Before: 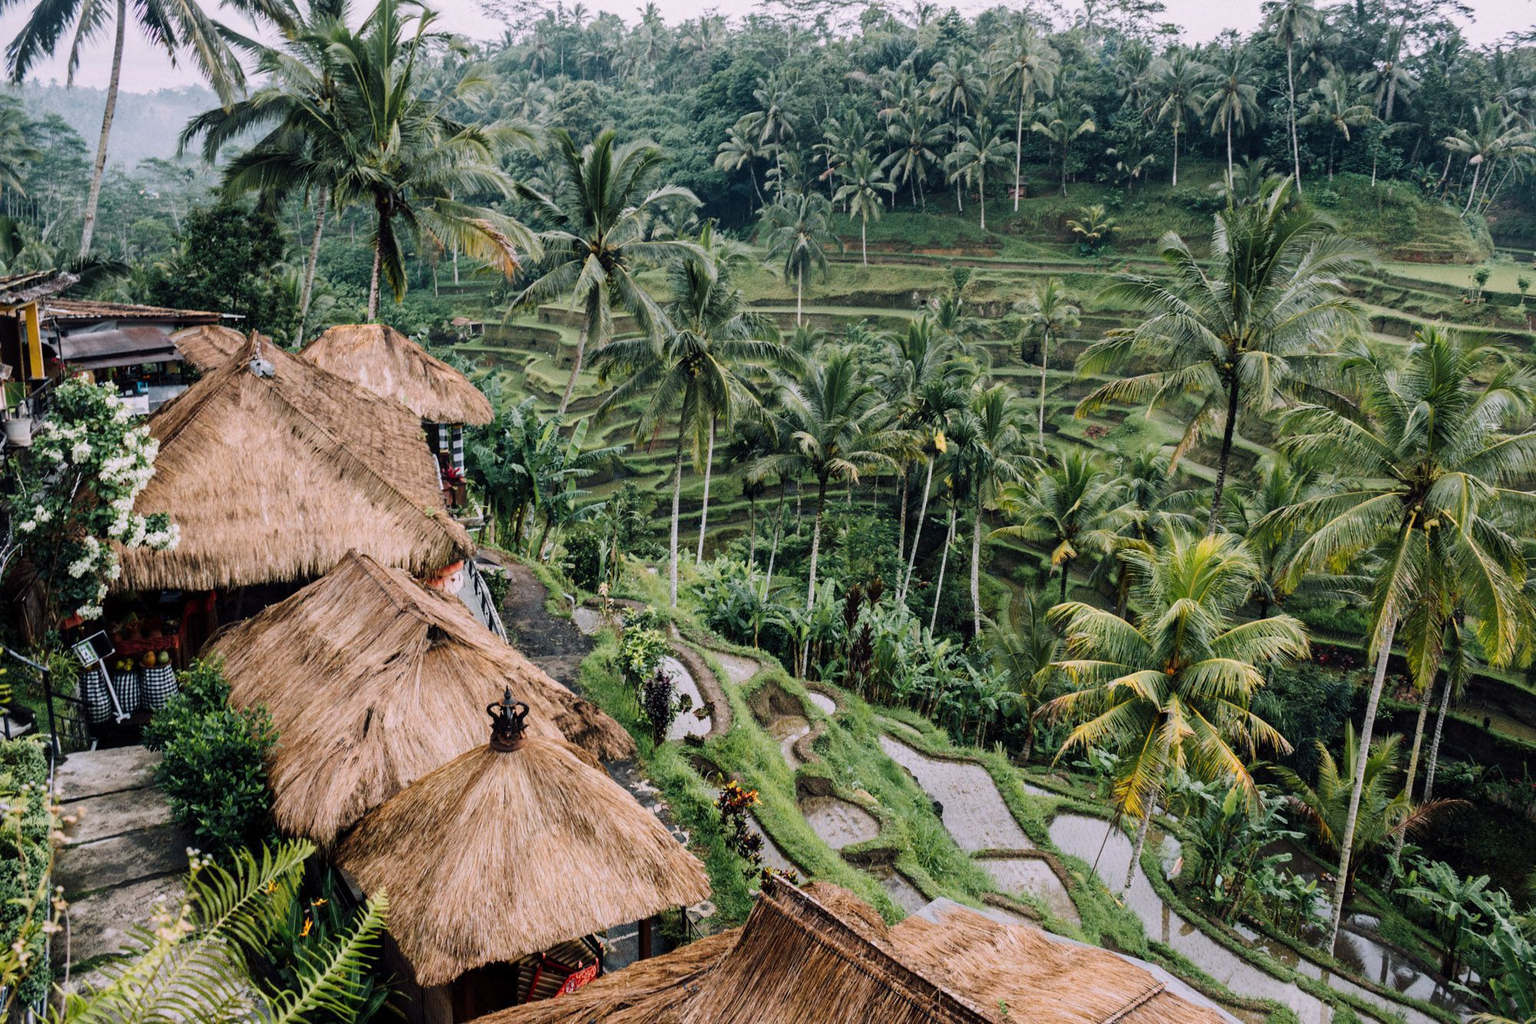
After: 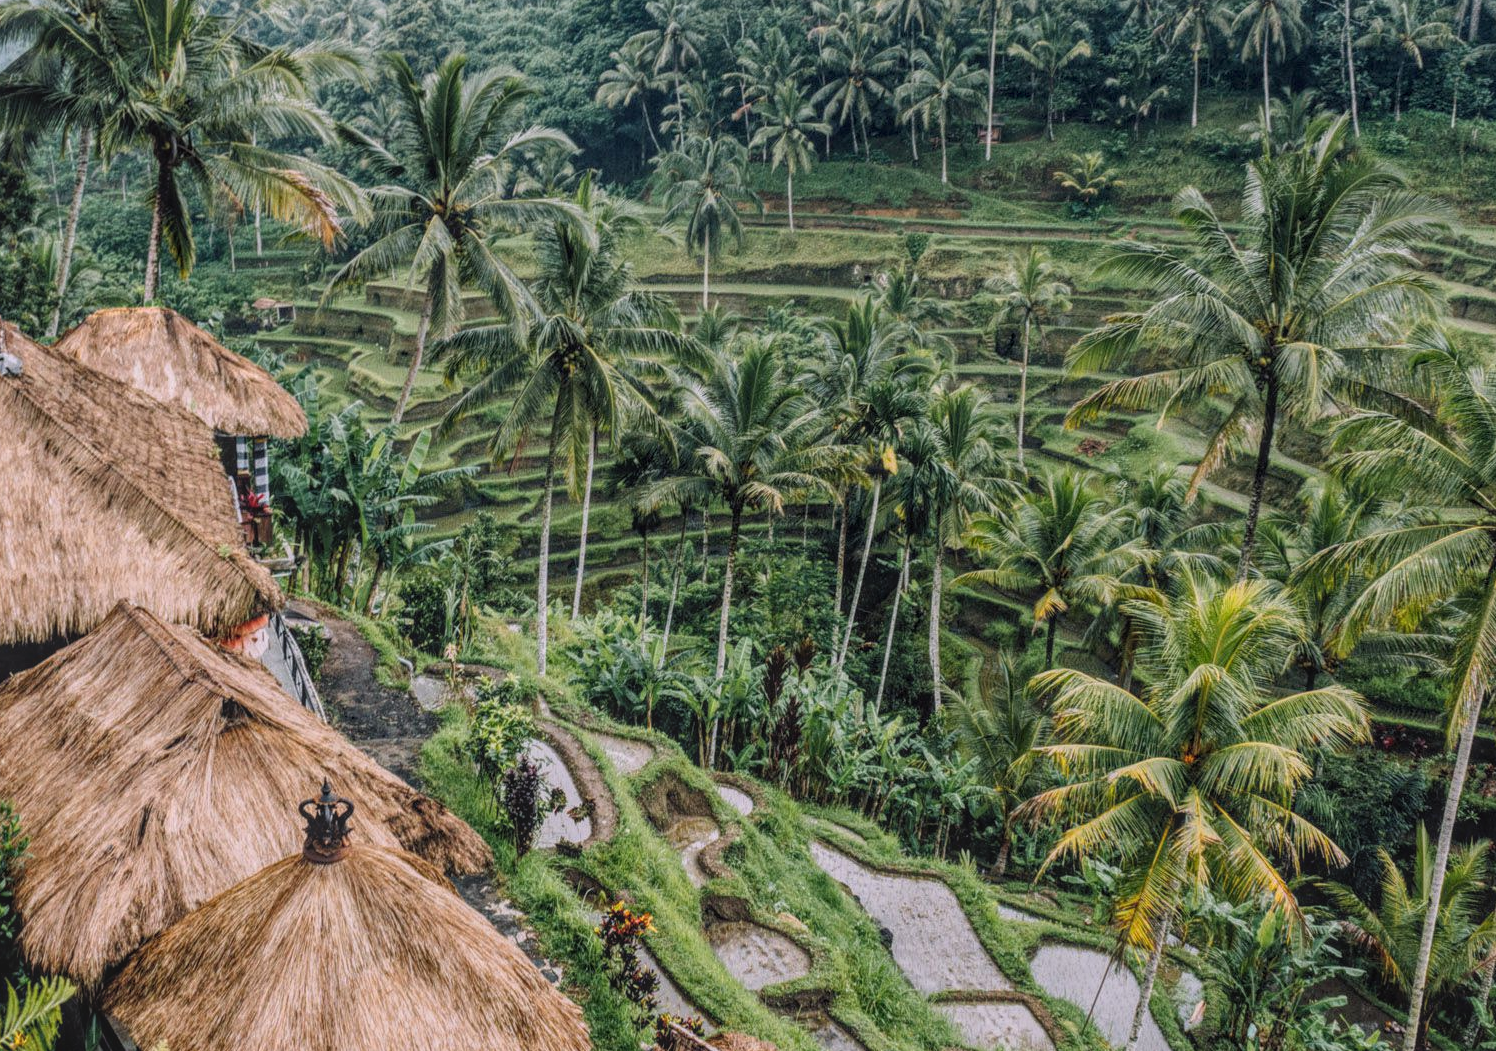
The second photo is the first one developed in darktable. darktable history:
crop: left 16.793%, top 8.659%, right 8.369%, bottom 12.456%
local contrast: highlights 67%, shadows 32%, detail 167%, midtone range 0.2
